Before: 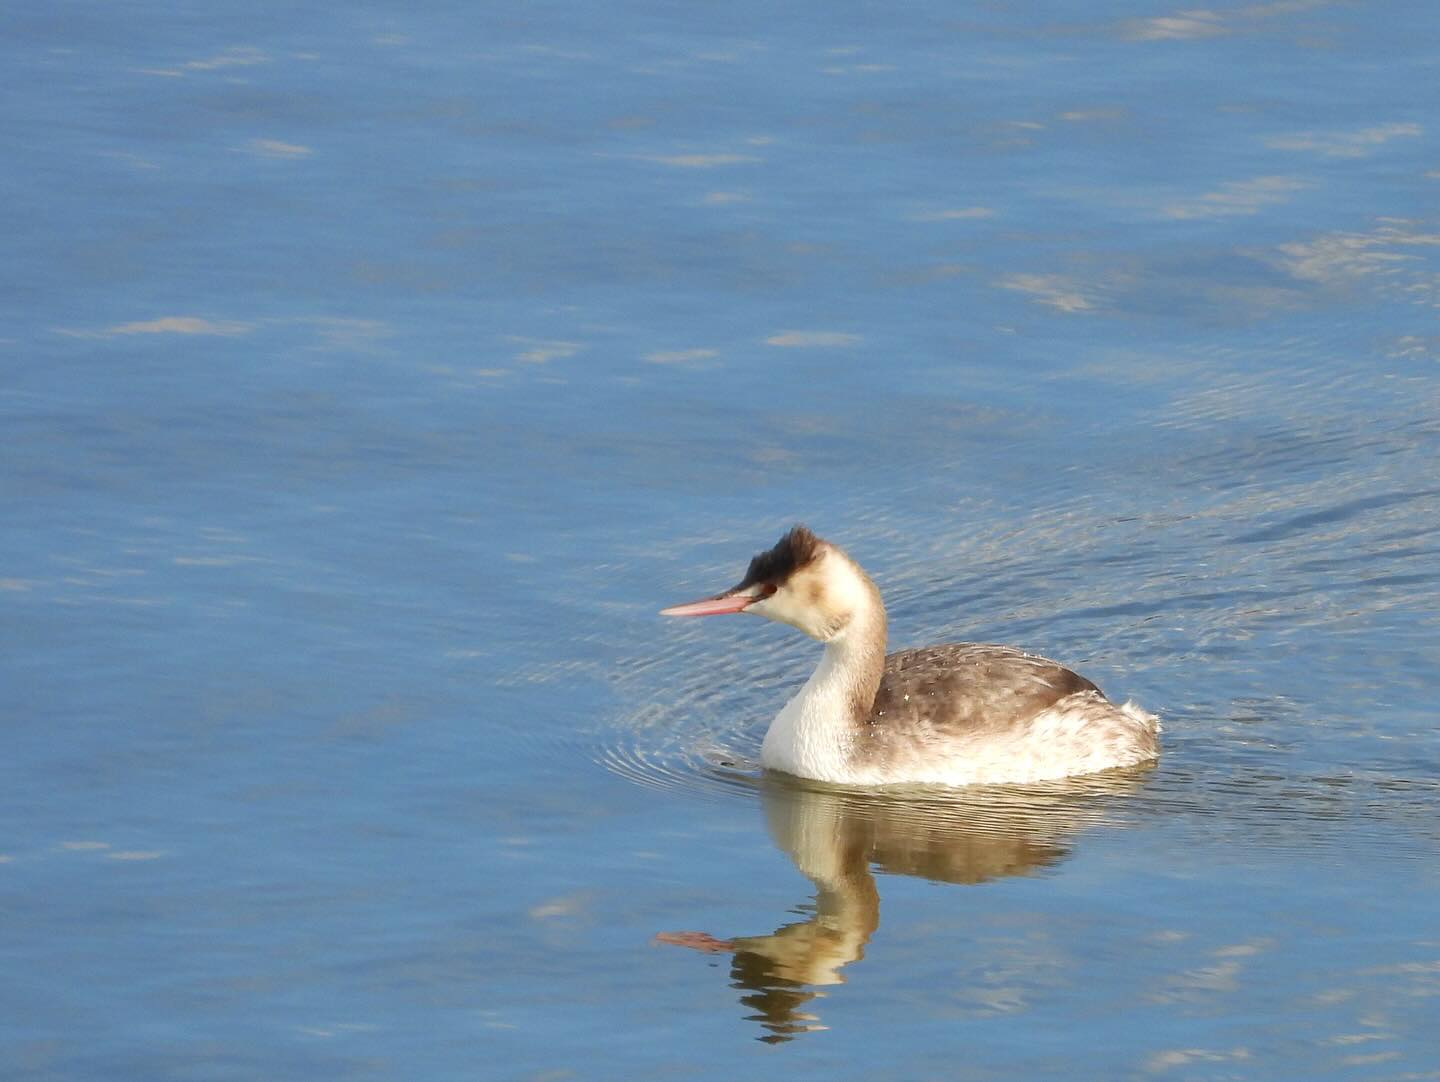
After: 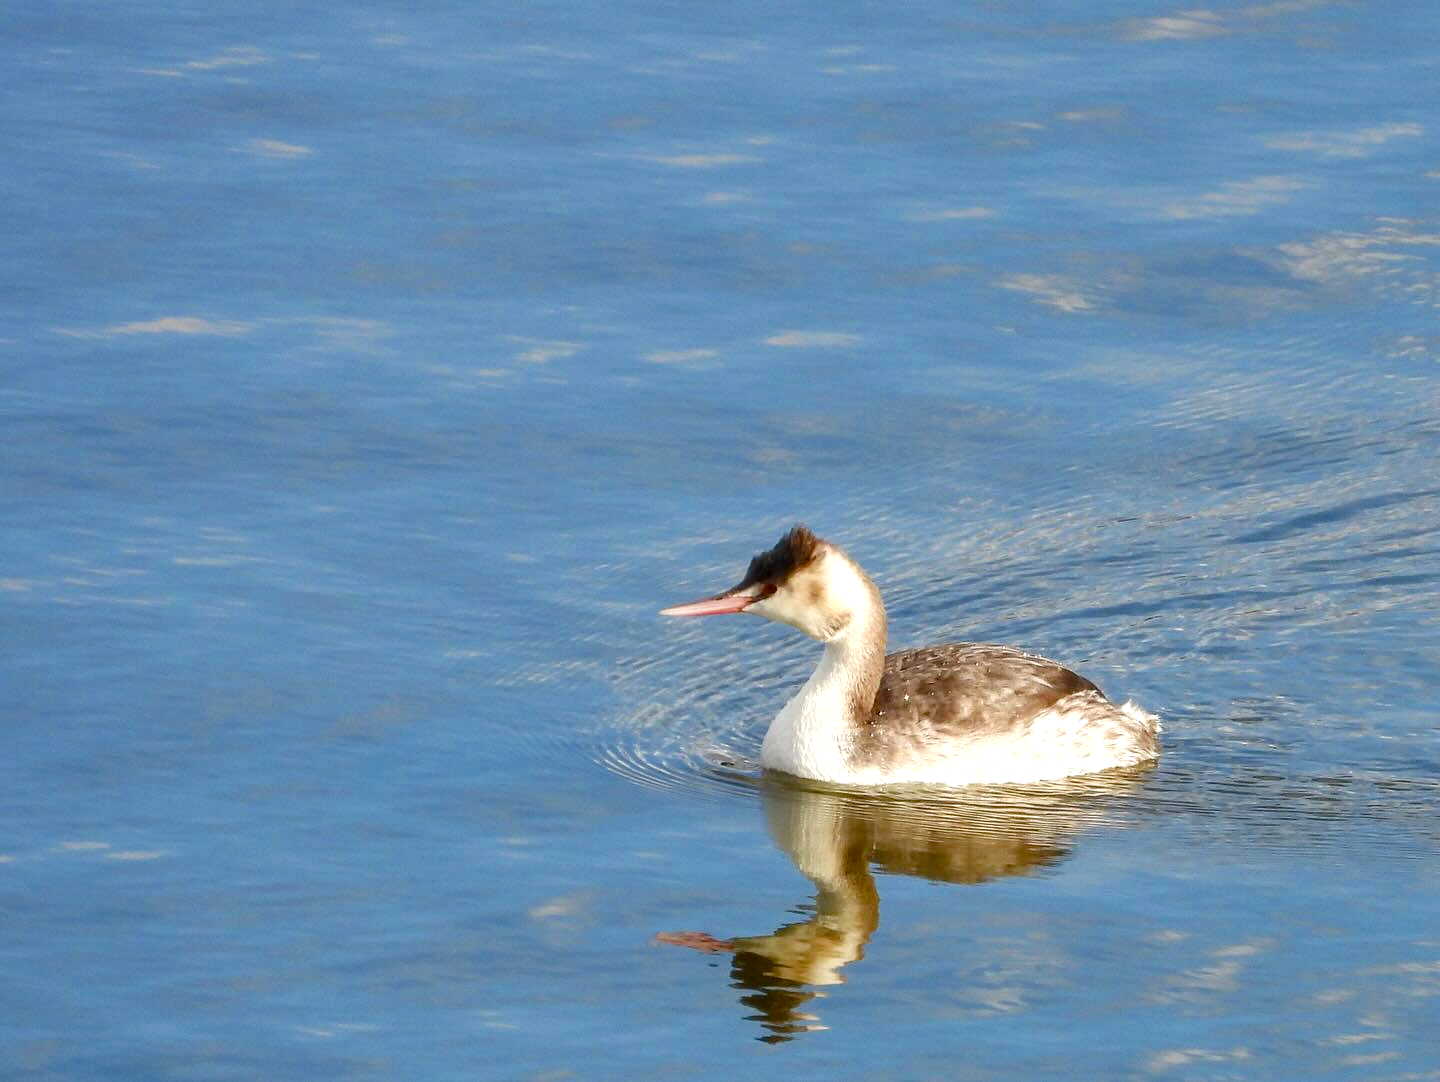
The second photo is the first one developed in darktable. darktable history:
color balance rgb: perceptual saturation grading › global saturation 20%, perceptual saturation grading › highlights -25%, perceptual saturation grading › shadows 50%
local contrast: highlights 59%, detail 145%
